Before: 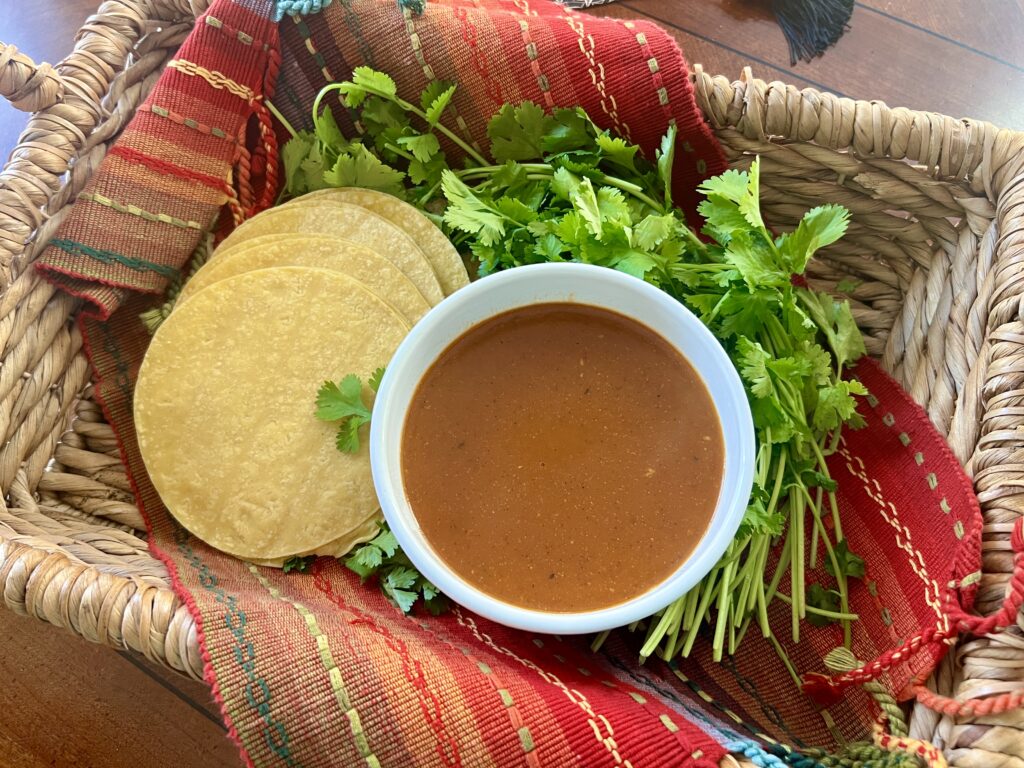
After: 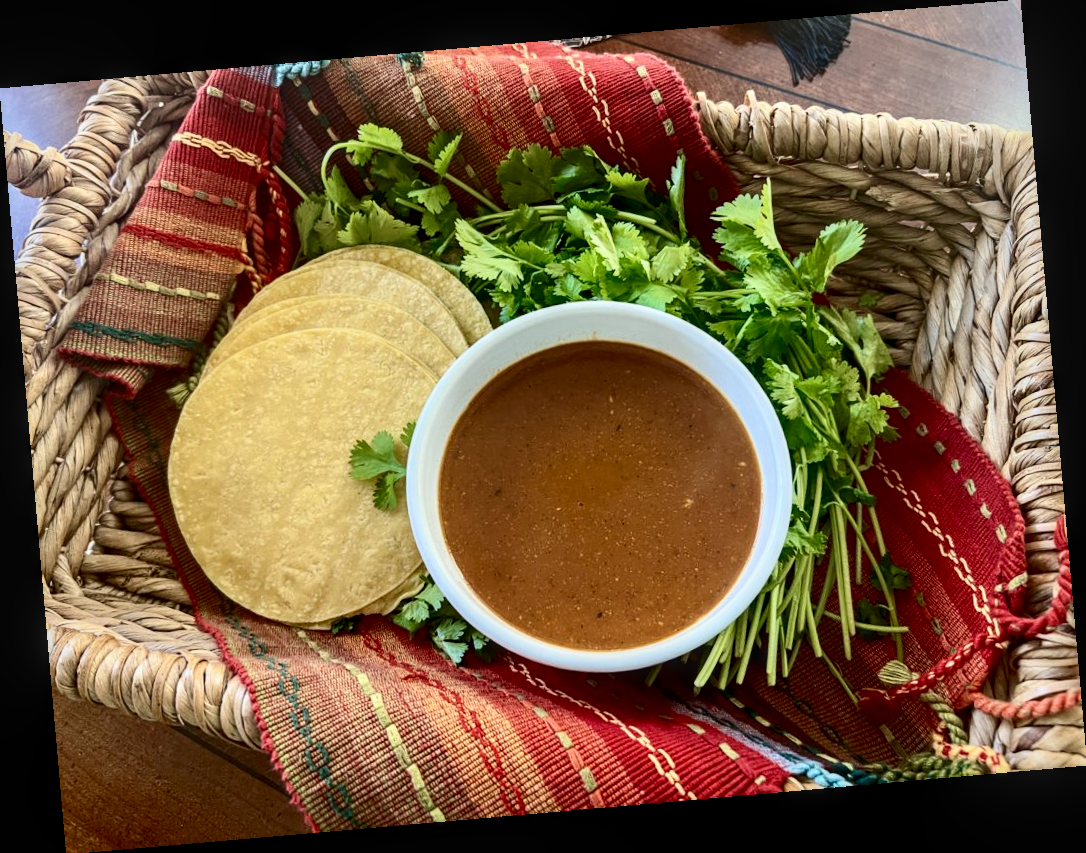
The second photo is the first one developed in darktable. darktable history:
local contrast: on, module defaults
exposure: black level correction 0.006, exposure -0.226 EV, compensate highlight preservation false
rotate and perspective: rotation -4.98°, automatic cropping off
contrast brightness saturation: contrast 0.28
